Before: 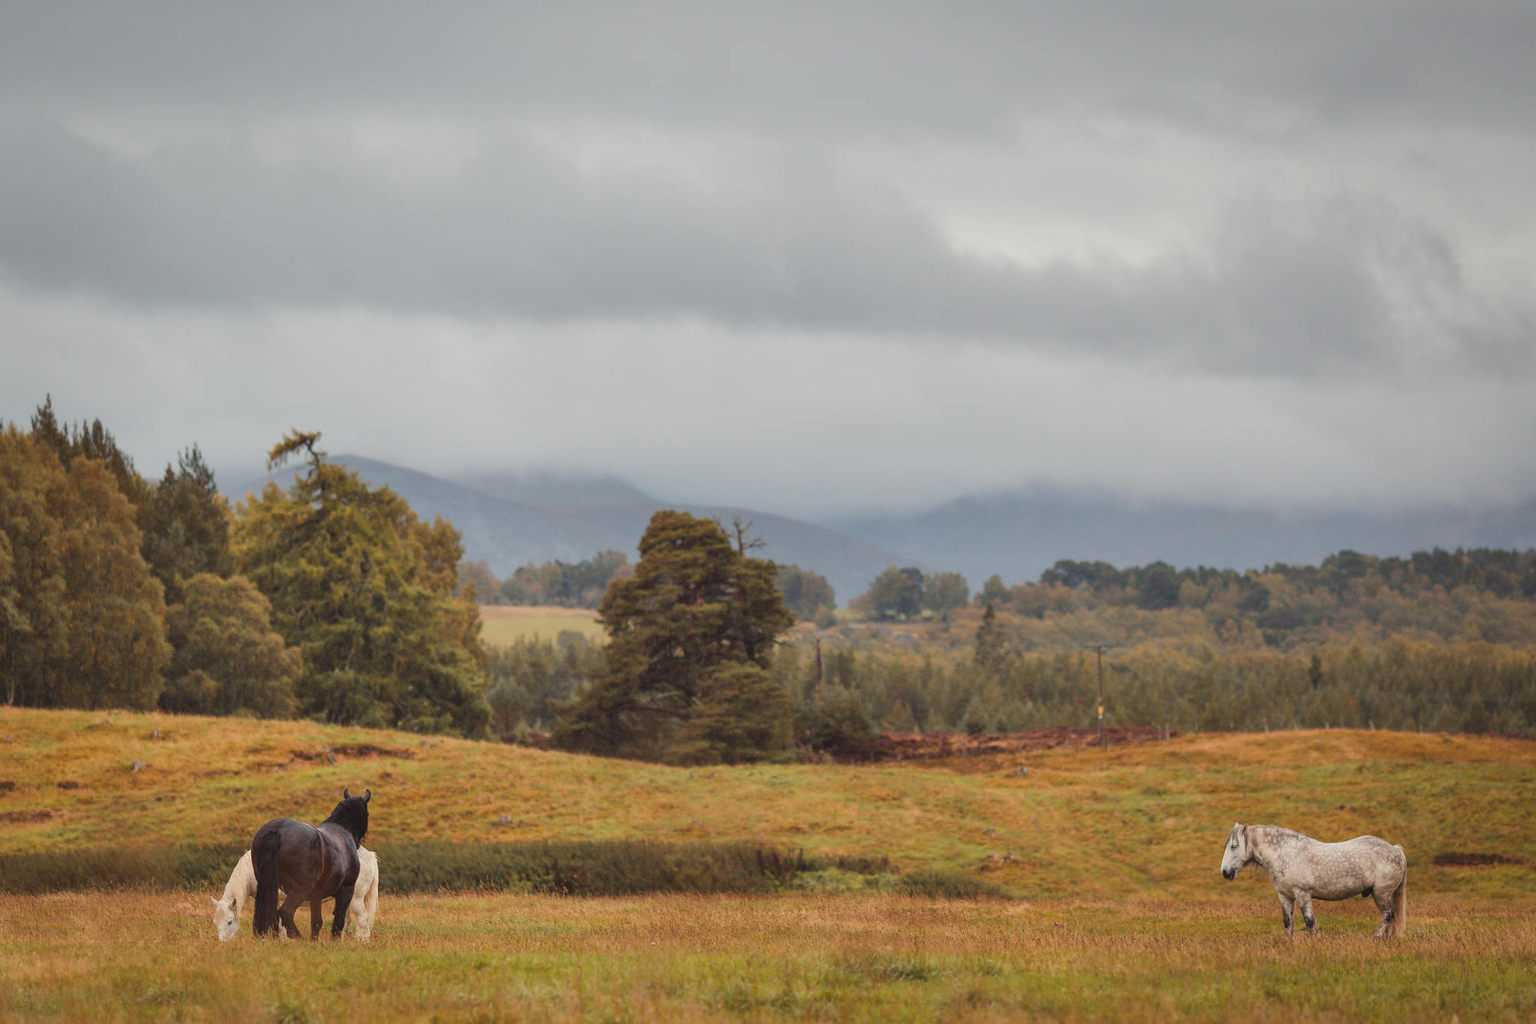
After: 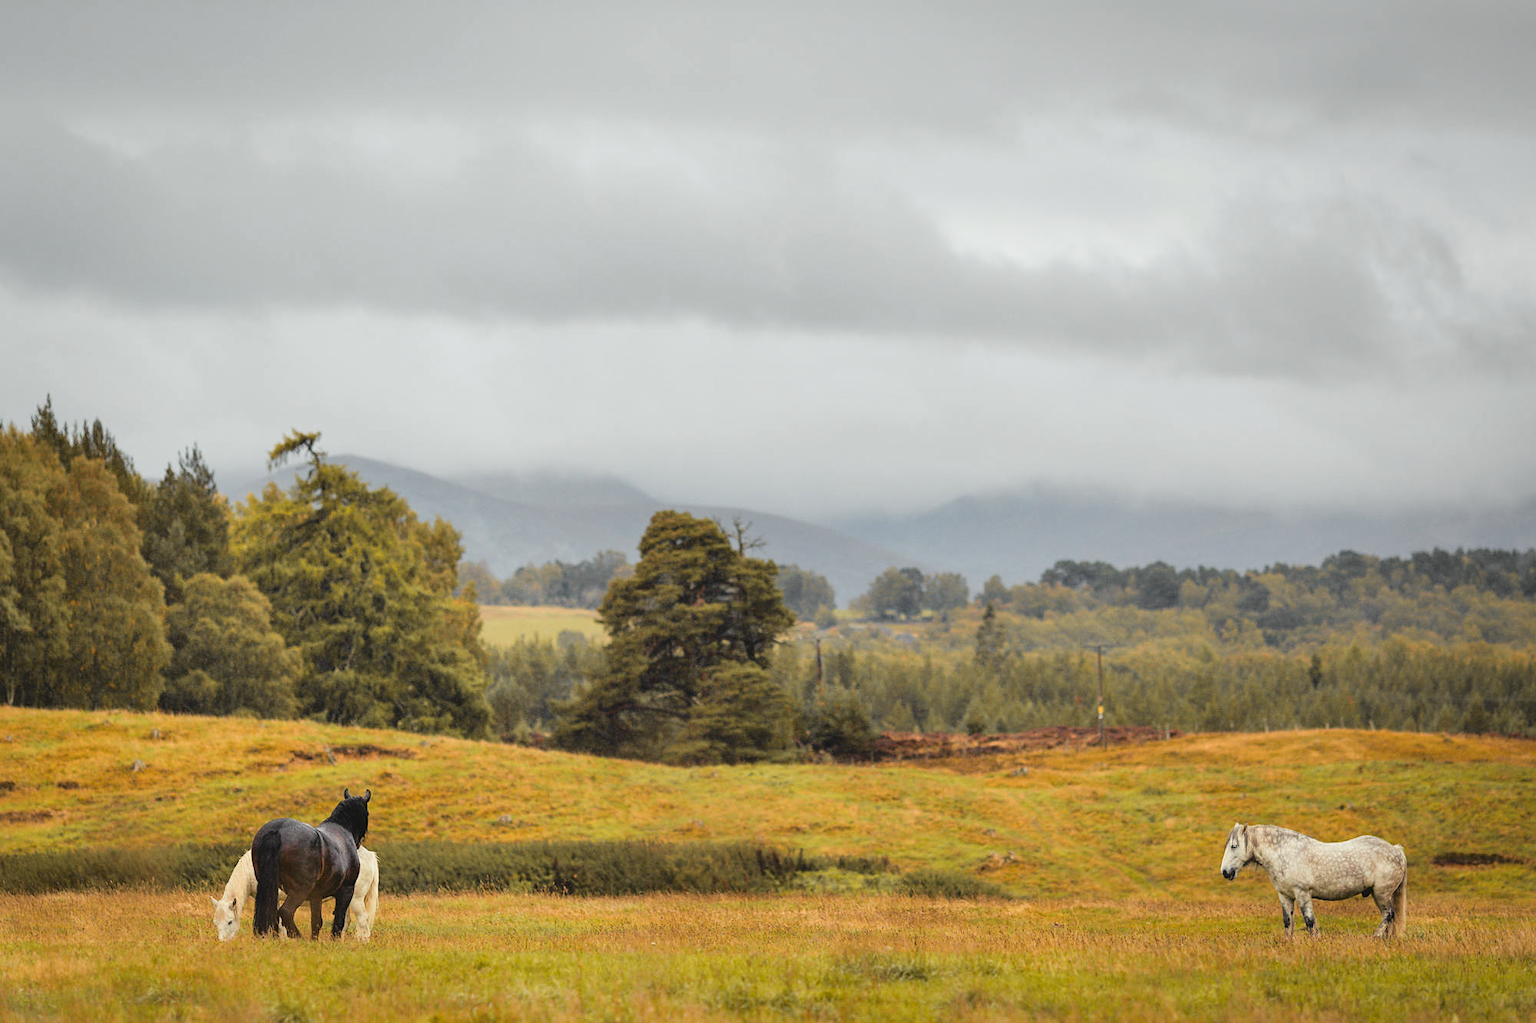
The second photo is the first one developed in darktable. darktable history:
sharpen: amount 0.212
tone curve: curves: ch0 [(0, 0.013) (0.129, 0.1) (0.327, 0.382) (0.489, 0.573) (0.66, 0.748) (0.858, 0.926) (1, 0.977)]; ch1 [(0, 0) (0.353, 0.344) (0.45, 0.46) (0.498, 0.495) (0.521, 0.506) (0.563, 0.559) (0.592, 0.585) (0.657, 0.655) (1, 1)]; ch2 [(0, 0) (0.333, 0.346) (0.375, 0.375) (0.427, 0.44) (0.5, 0.501) (0.505, 0.499) (0.528, 0.533) (0.579, 0.61) (0.612, 0.644) (0.66, 0.715) (1, 1)], color space Lab, independent channels, preserve colors none
